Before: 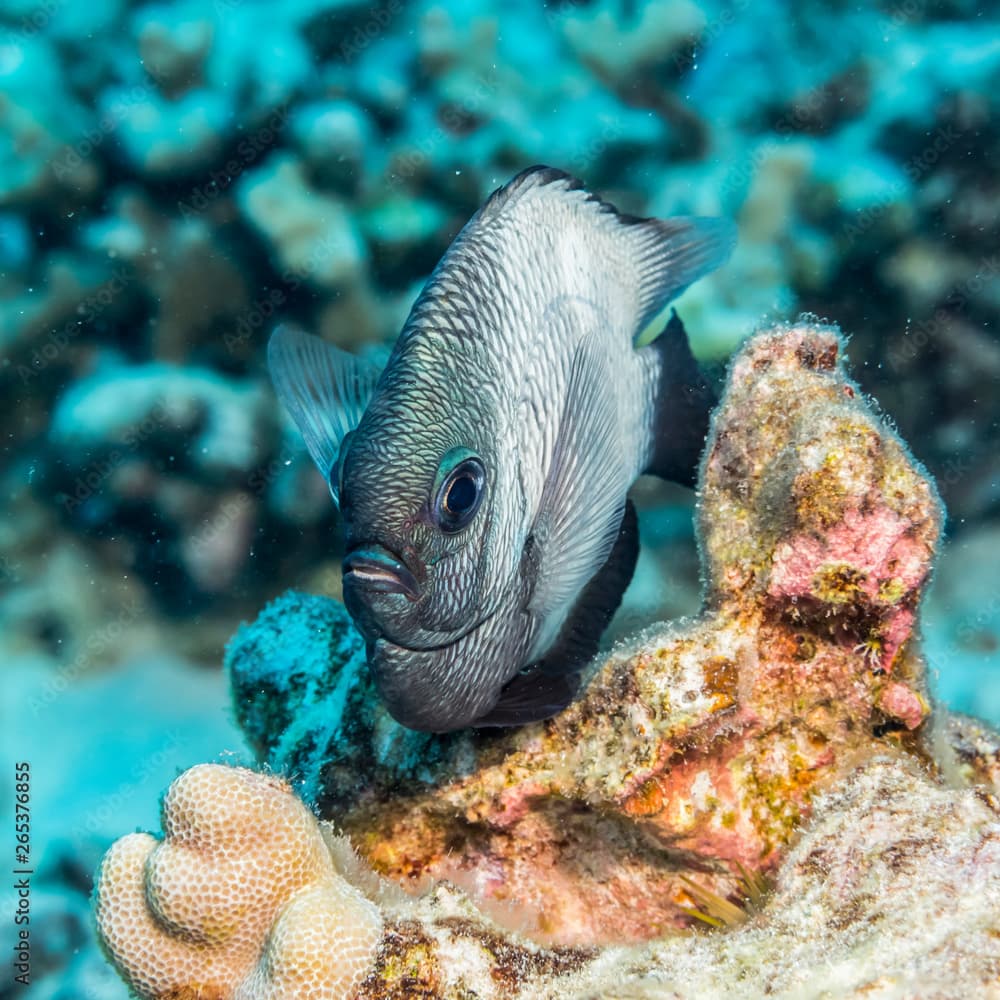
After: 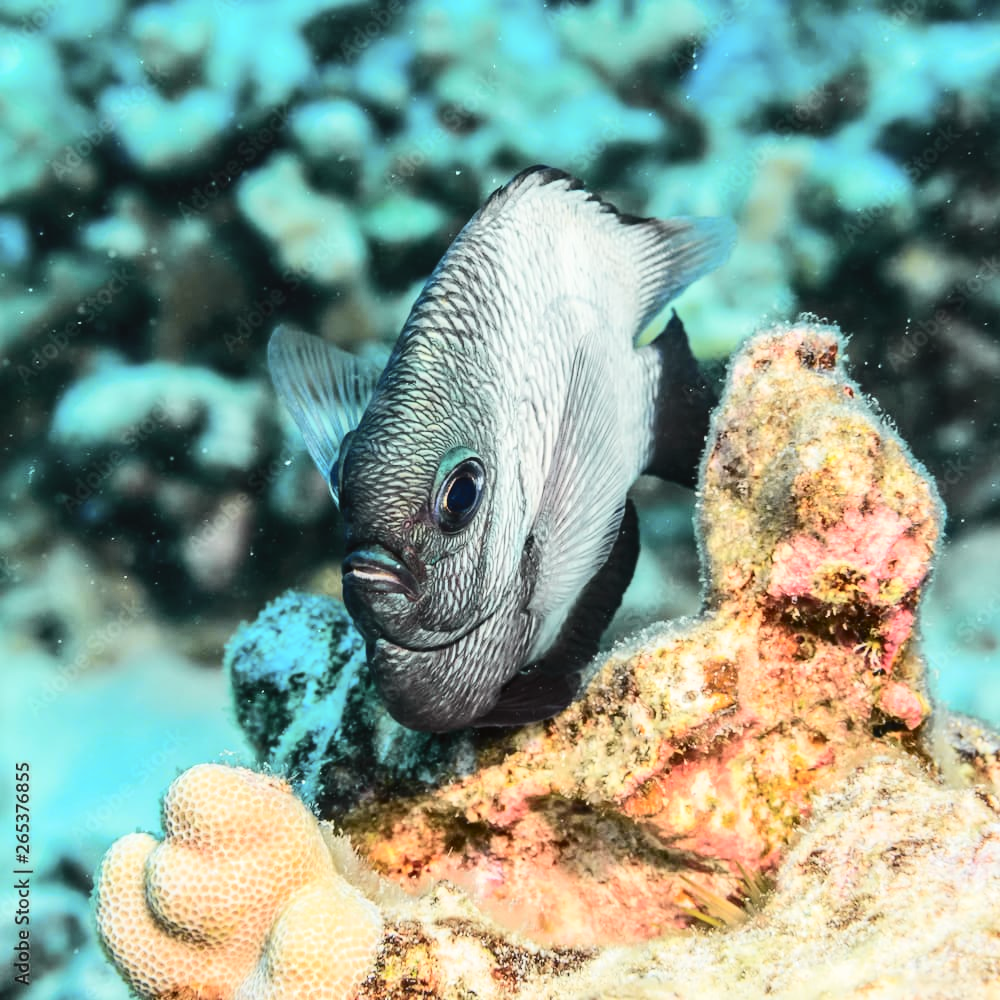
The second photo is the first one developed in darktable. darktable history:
tone curve: curves: ch0 [(0, 0.026) (0.184, 0.172) (0.391, 0.468) (0.446, 0.56) (0.605, 0.758) (0.831, 0.931) (0.992, 1)]; ch1 [(0, 0) (0.437, 0.447) (0.501, 0.502) (0.538, 0.539) (0.574, 0.589) (0.617, 0.64) (0.699, 0.749) (0.859, 0.919) (1, 1)]; ch2 [(0, 0) (0.33, 0.301) (0.421, 0.443) (0.447, 0.482) (0.499, 0.509) (0.538, 0.564) (0.585, 0.615) (0.664, 0.664) (1, 1)], color space Lab, independent channels, preserve colors none
